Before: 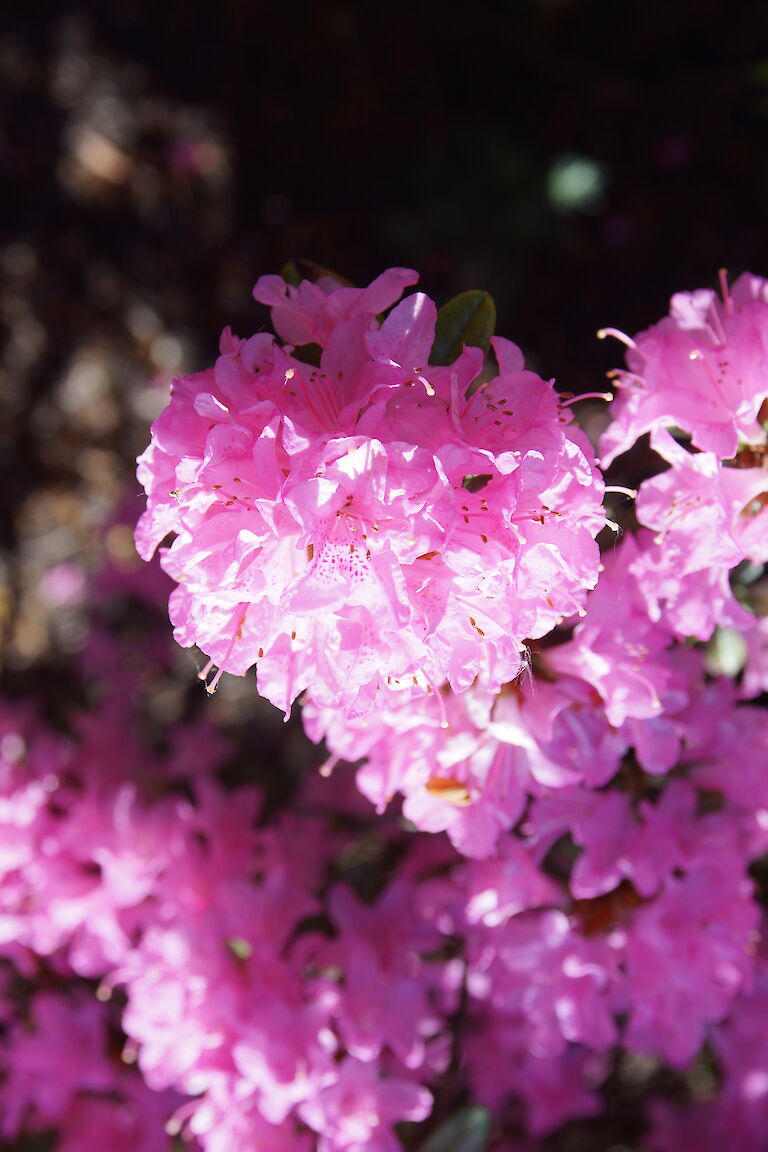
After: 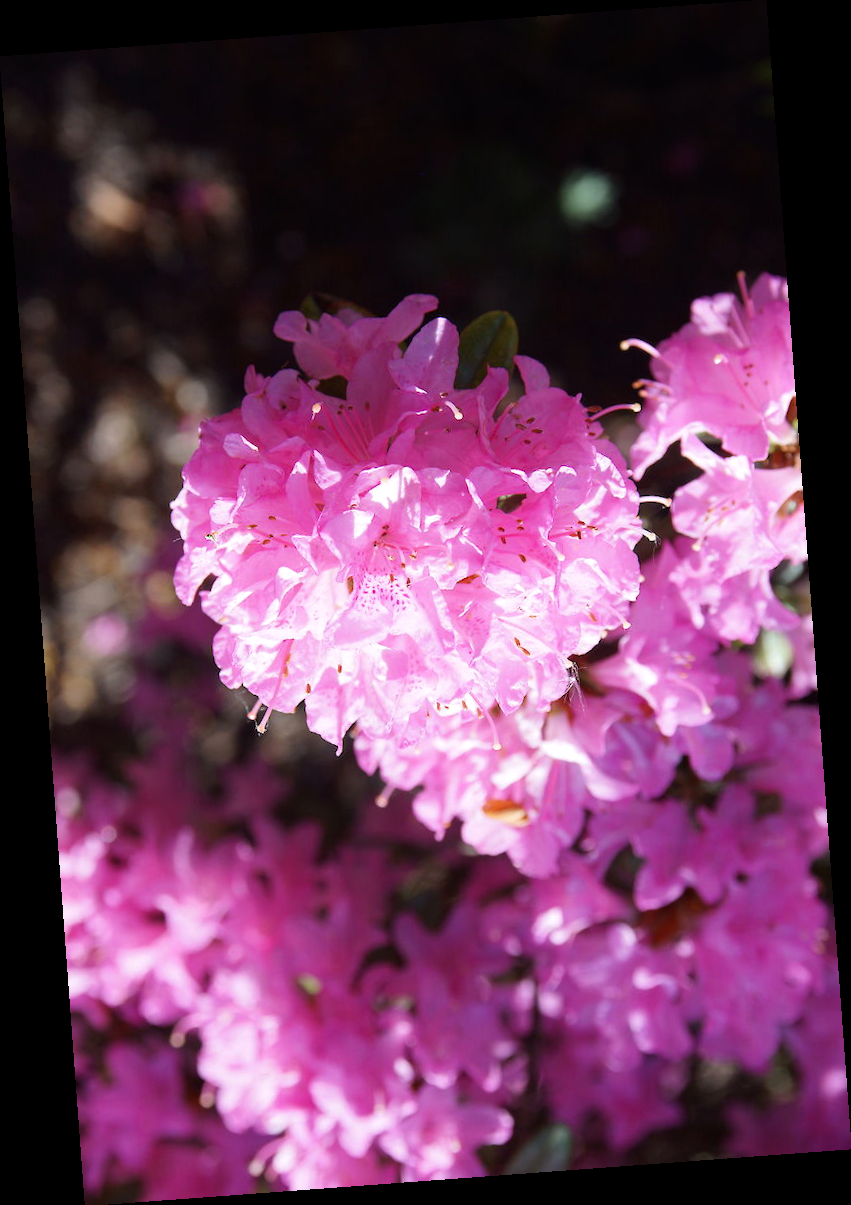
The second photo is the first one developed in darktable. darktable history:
rotate and perspective: rotation -4.25°, automatic cropping off
color balance rgb: perceptual saturation grading › global saturation 3.7%, global vibrance 5.56%, contrast 3.24%
